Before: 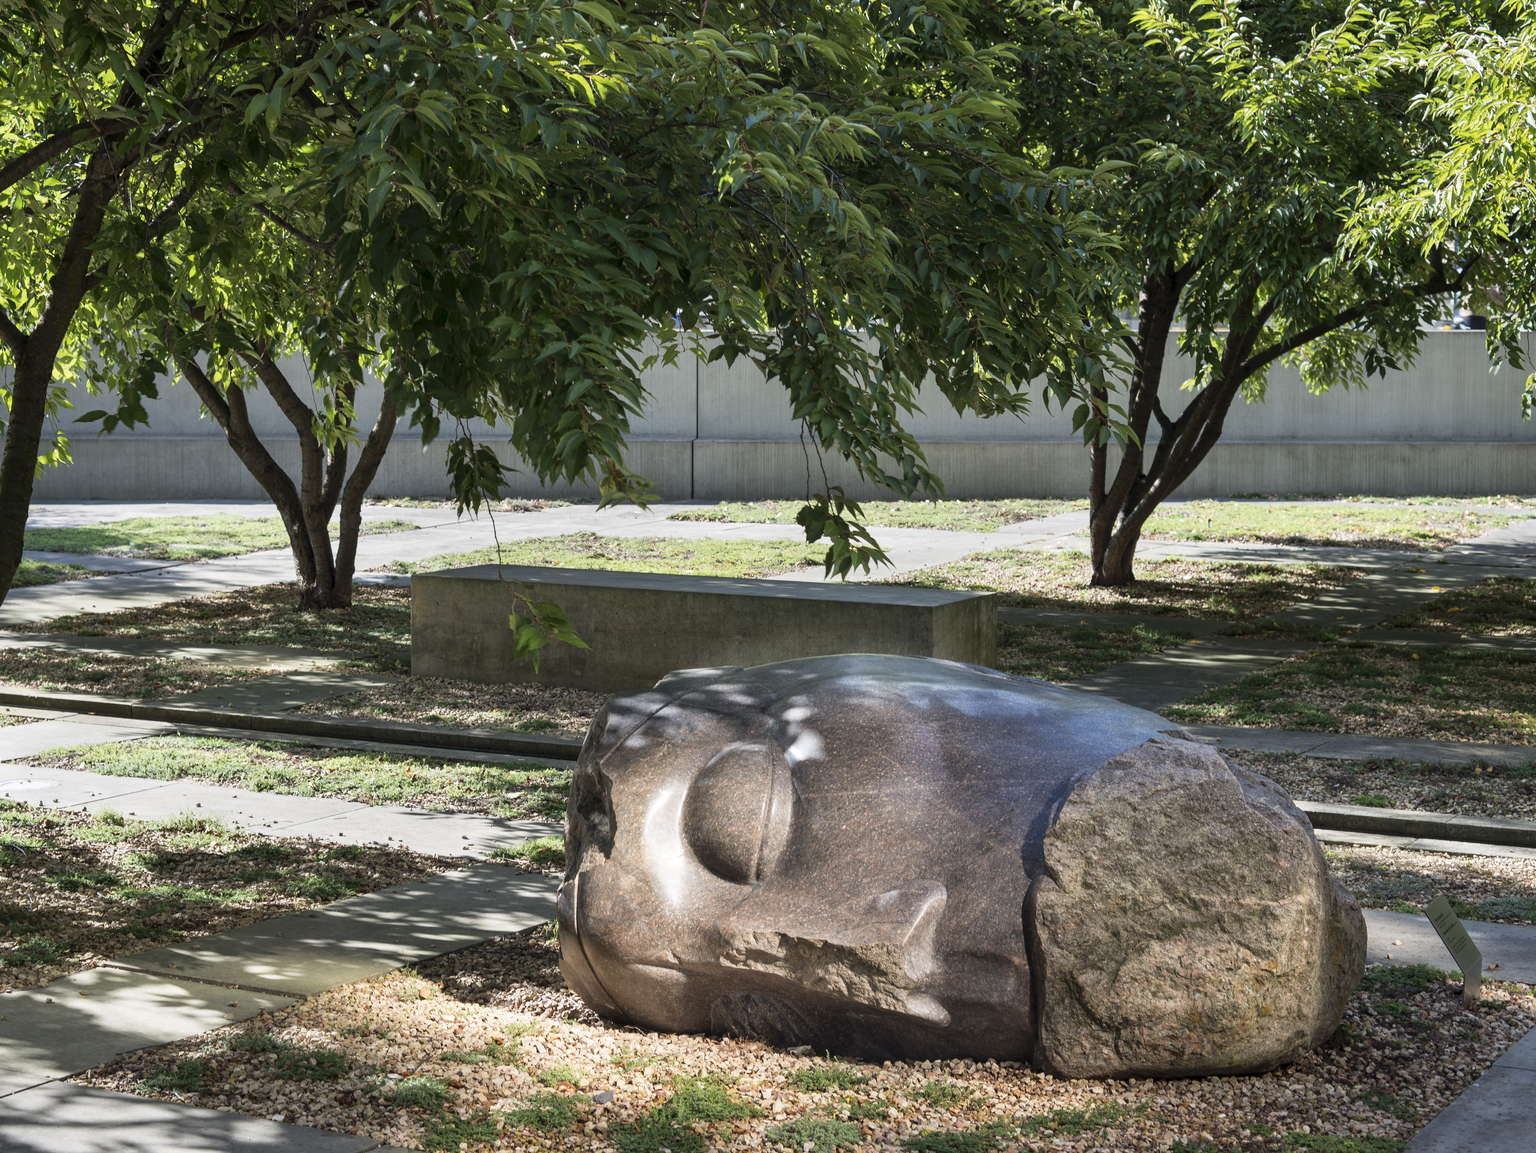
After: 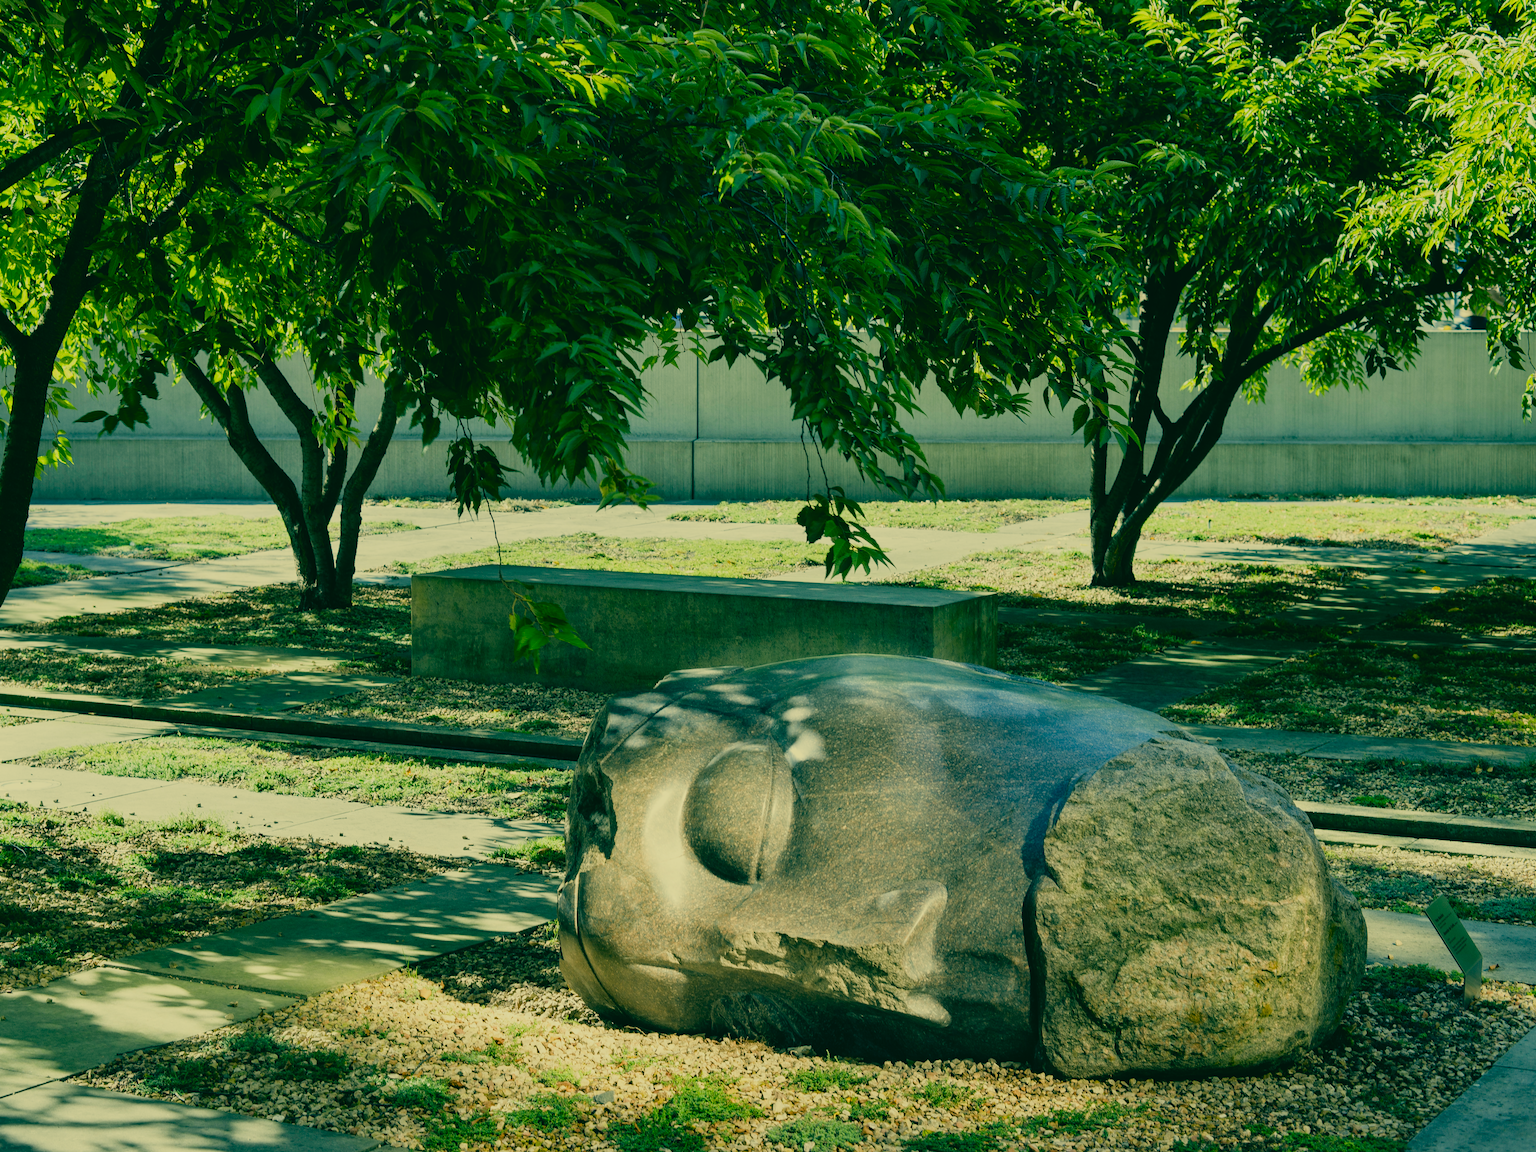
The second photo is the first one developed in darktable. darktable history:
color correction: highlights a* 1.83, highlights b* 34.02, shadows a* -36.68, shadows b* -5.48
color balance rgb: perceptual saturation grading › global saturation 20%, perceptual saturation grading › highlights -25%, perceptual saturation grading › shadows 25%
filmic rgb: black relative exposure -7.65 EV, white relative exposure 4.56 EV, hardness 3.61
